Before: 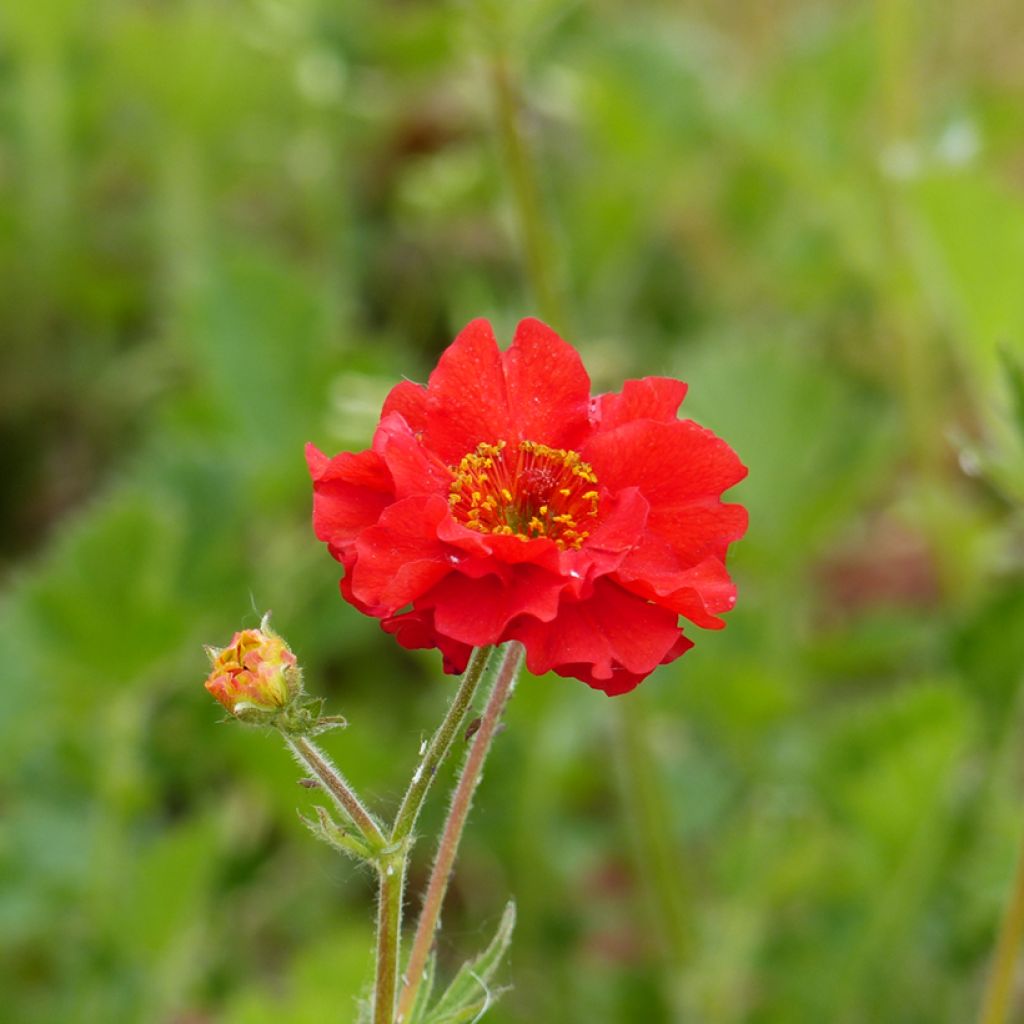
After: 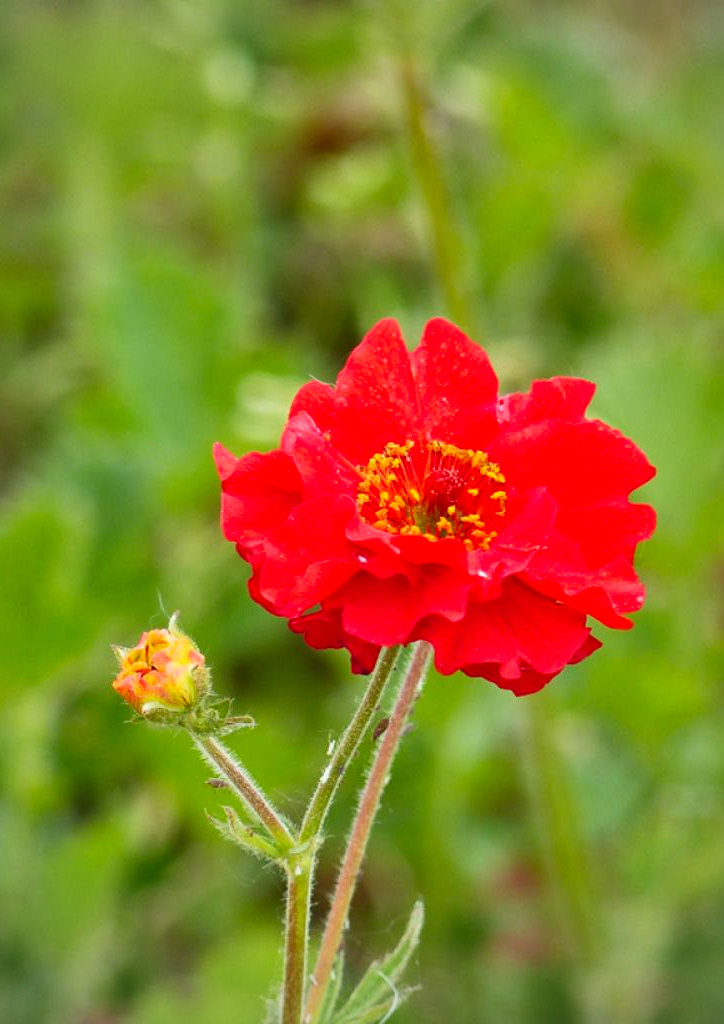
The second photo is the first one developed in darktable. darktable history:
vignetting: fall-off radius 60.65%
crop and rotate: left 9.061%, right 20.142%
shadows and highlights: shadows 30.63, highlights -63.22, shadows color adjustment 98%, highlights color adjustment 58.61%, soften with gaussian
contrast brightness saturation: contrast 0.2, brightness 0.16, saturation 0.22
